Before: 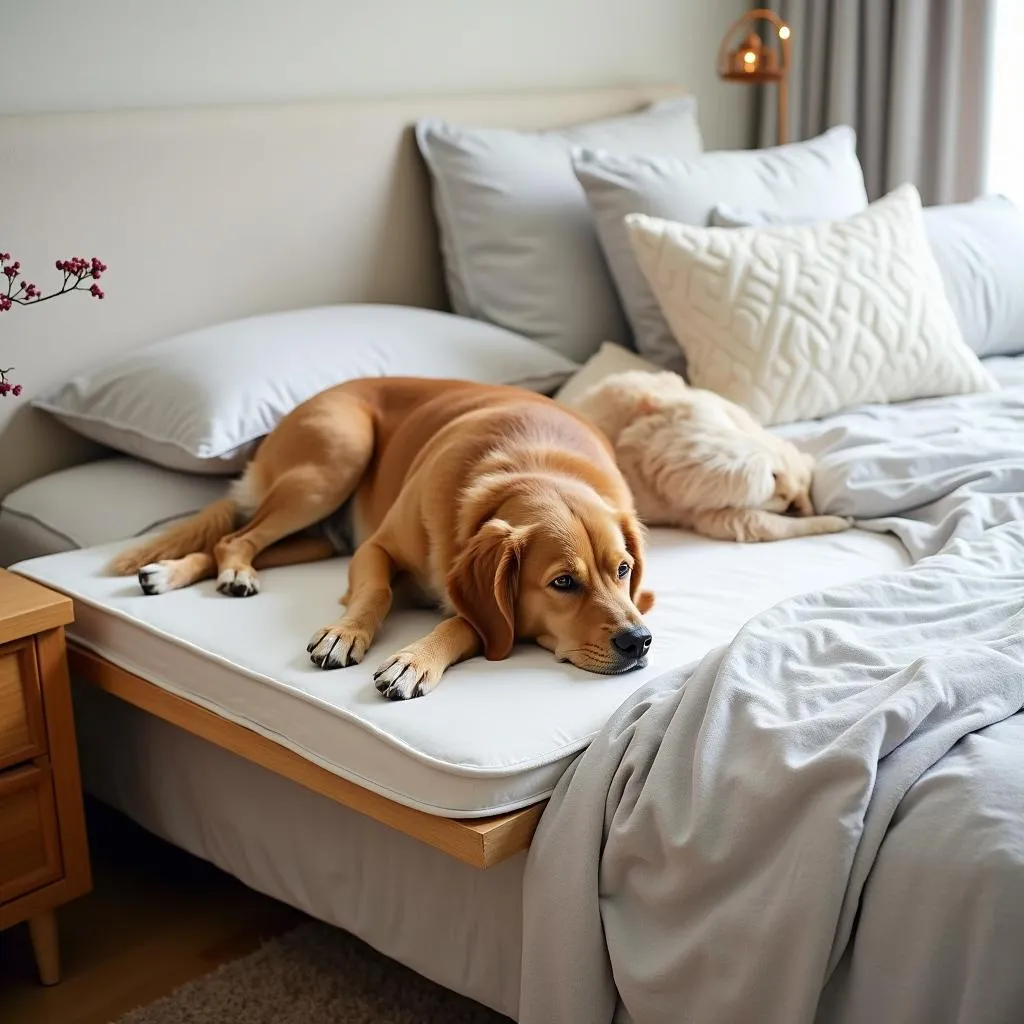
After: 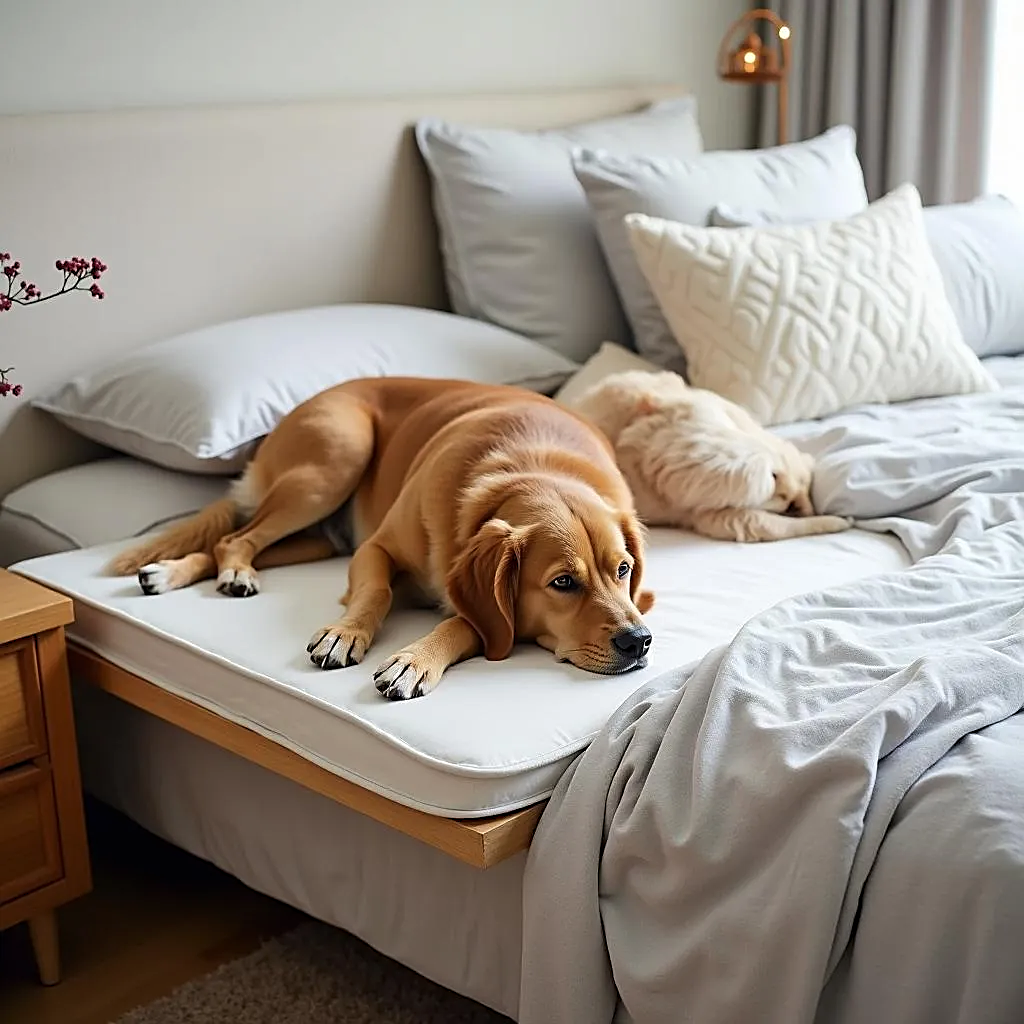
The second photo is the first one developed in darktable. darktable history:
sharpen: on, module defaults
levels: levels [0, 0.51, 1]
